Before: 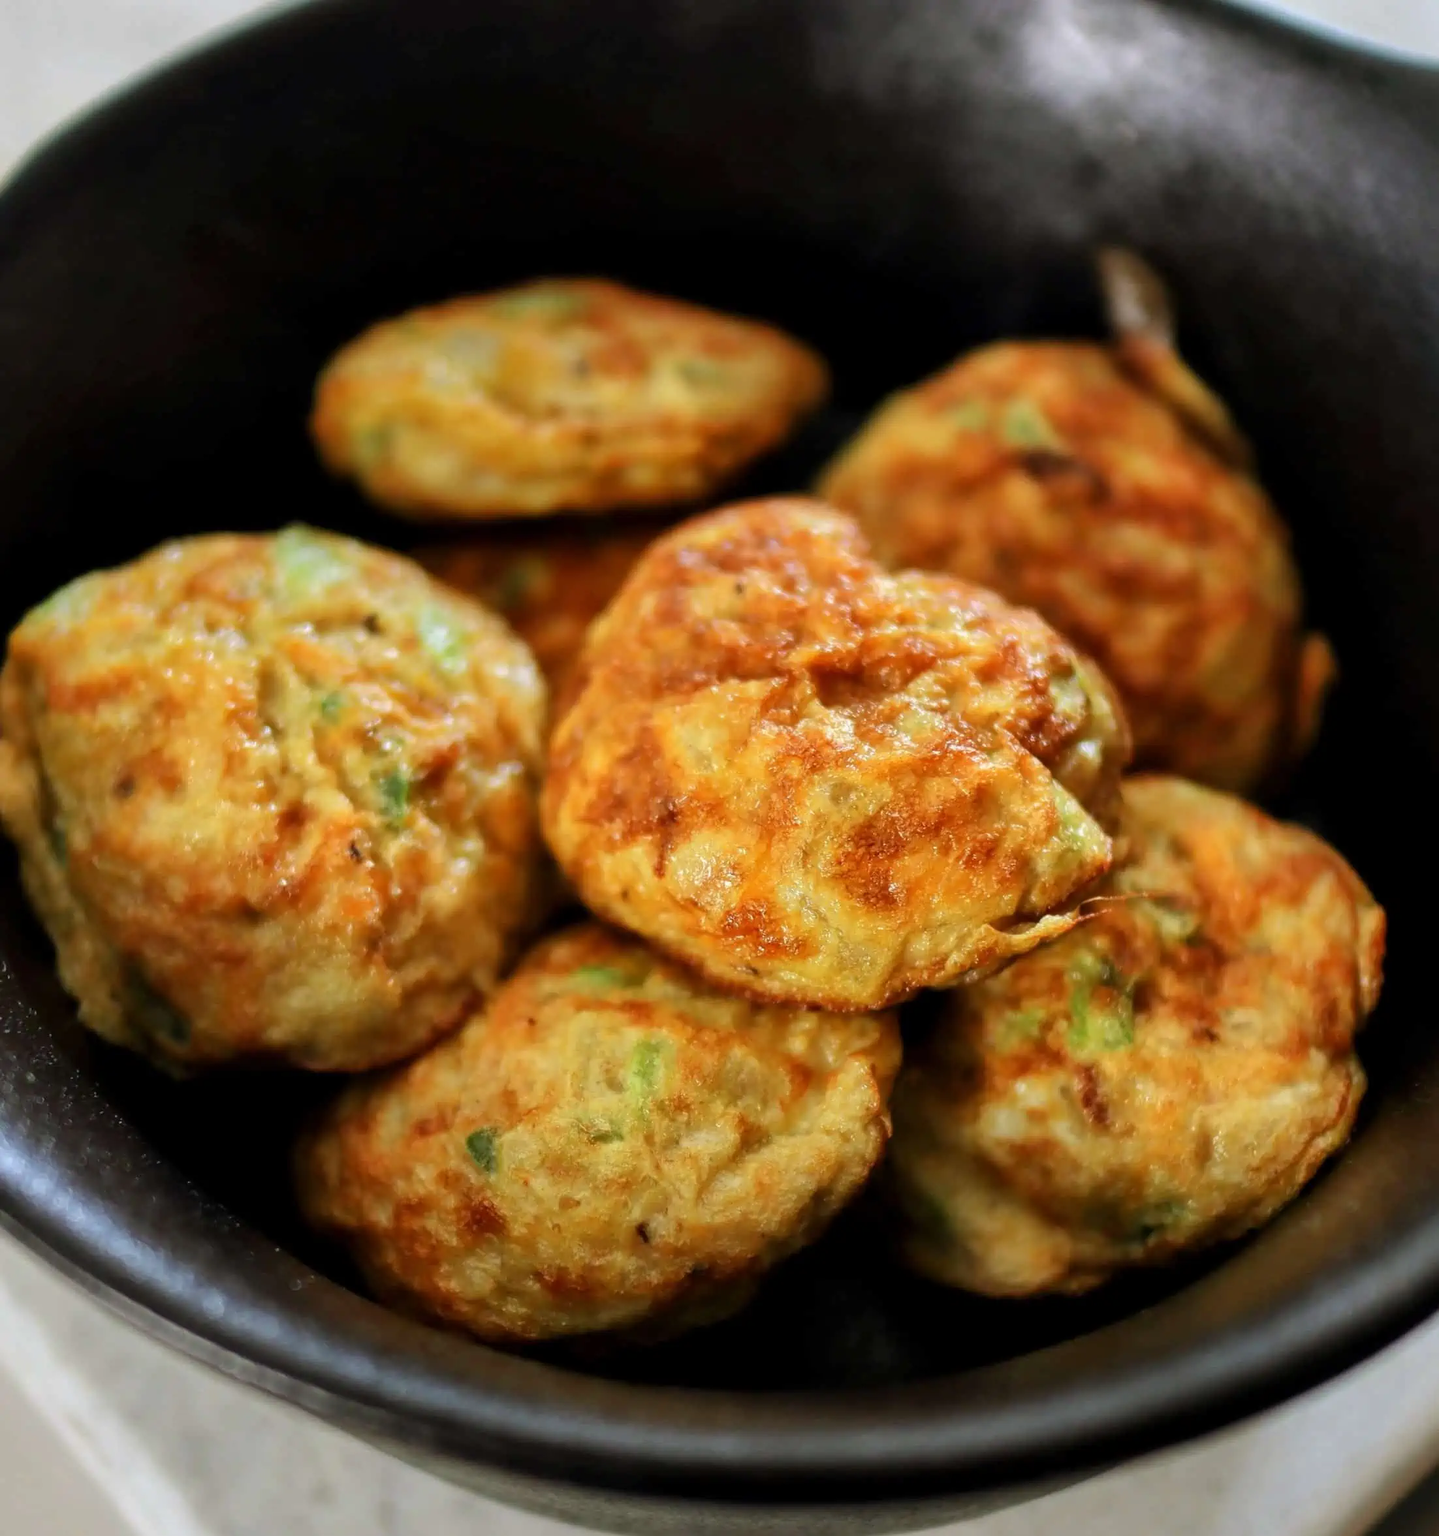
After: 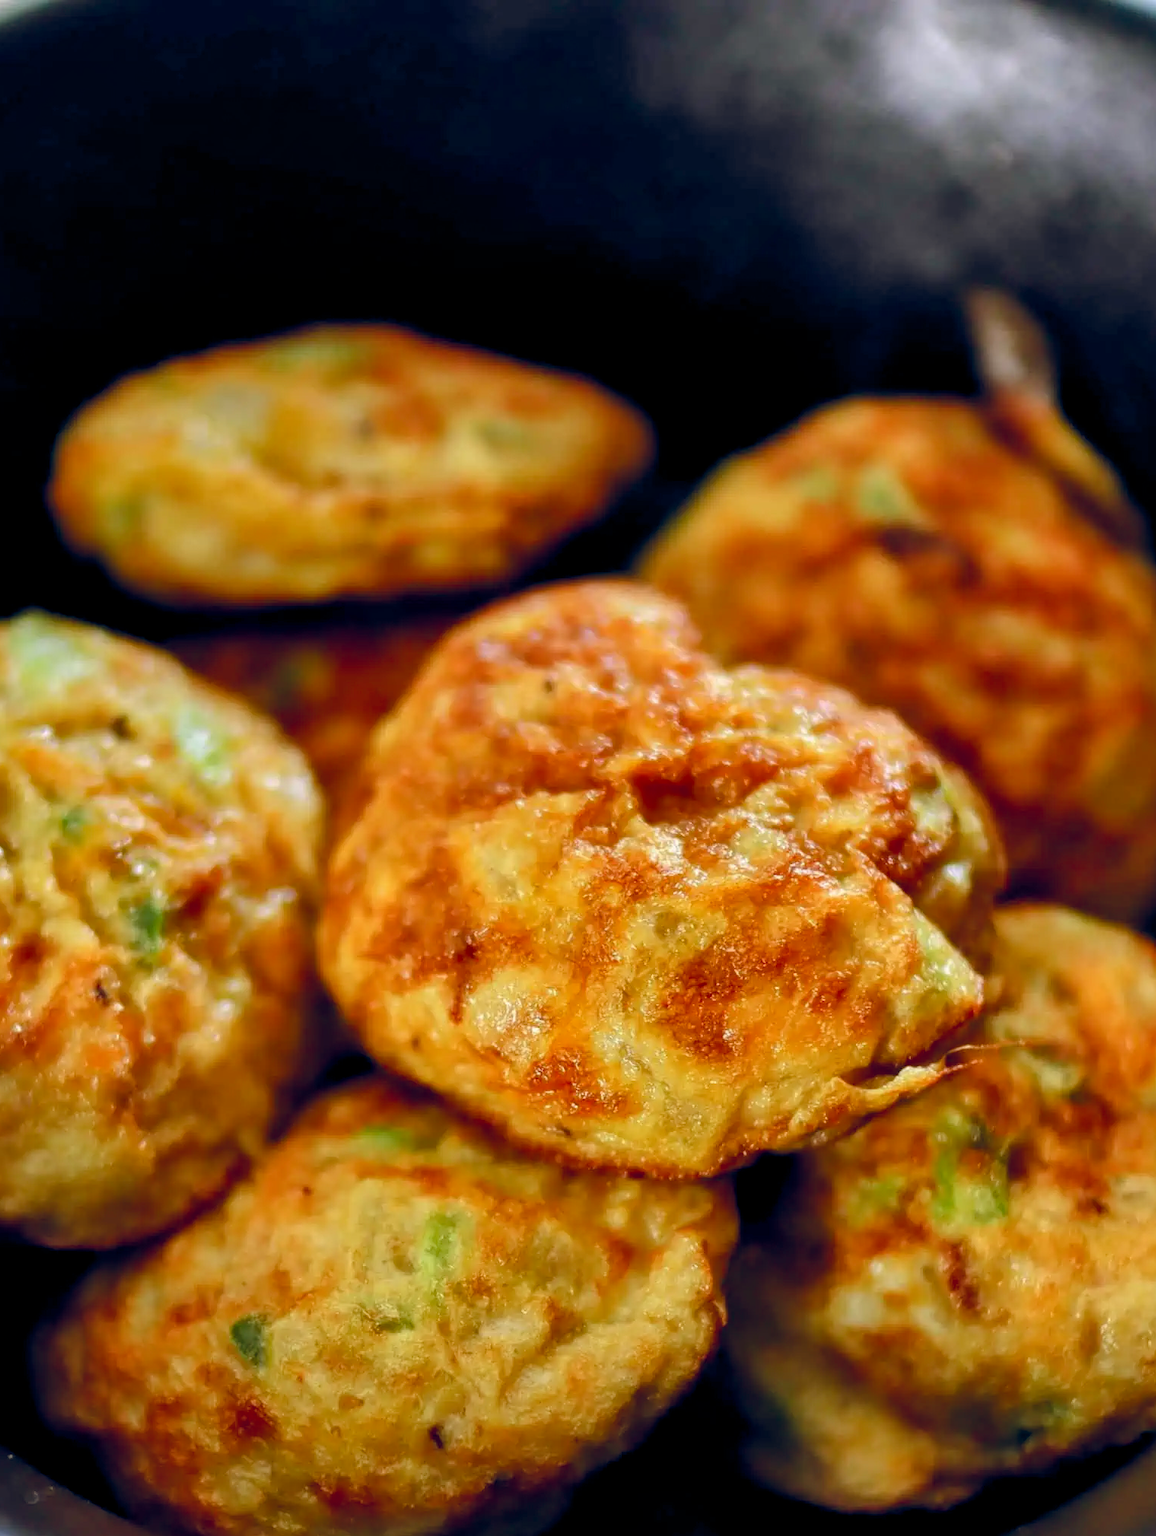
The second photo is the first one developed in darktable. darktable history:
crop: left 18.668%, right 12.336%, bottom 14.166%
shadows and highlights: radius 108.11, shadows 23.24, highlights -57.64, highlights color adjustment 78.34%, low approximation 0.01, soften with gaussian
color balance rgb: global offset › chroma 0.159%, global offset › hue 253.81°, perceptual saturation grading › global saturation 20%, perceptual saturation grading › highlights -25.107%, perceptual saturation grading › shadows 23.964%, global vibrance 20%
